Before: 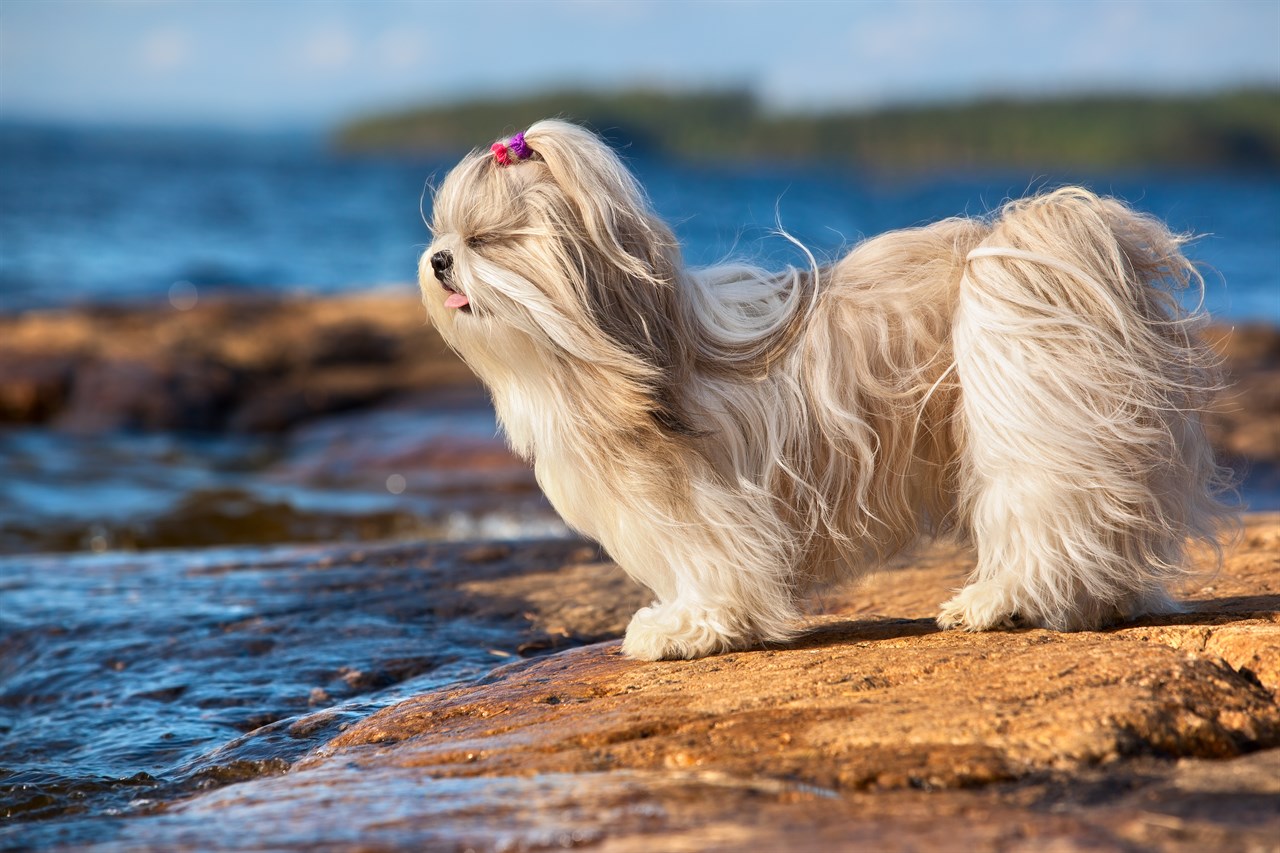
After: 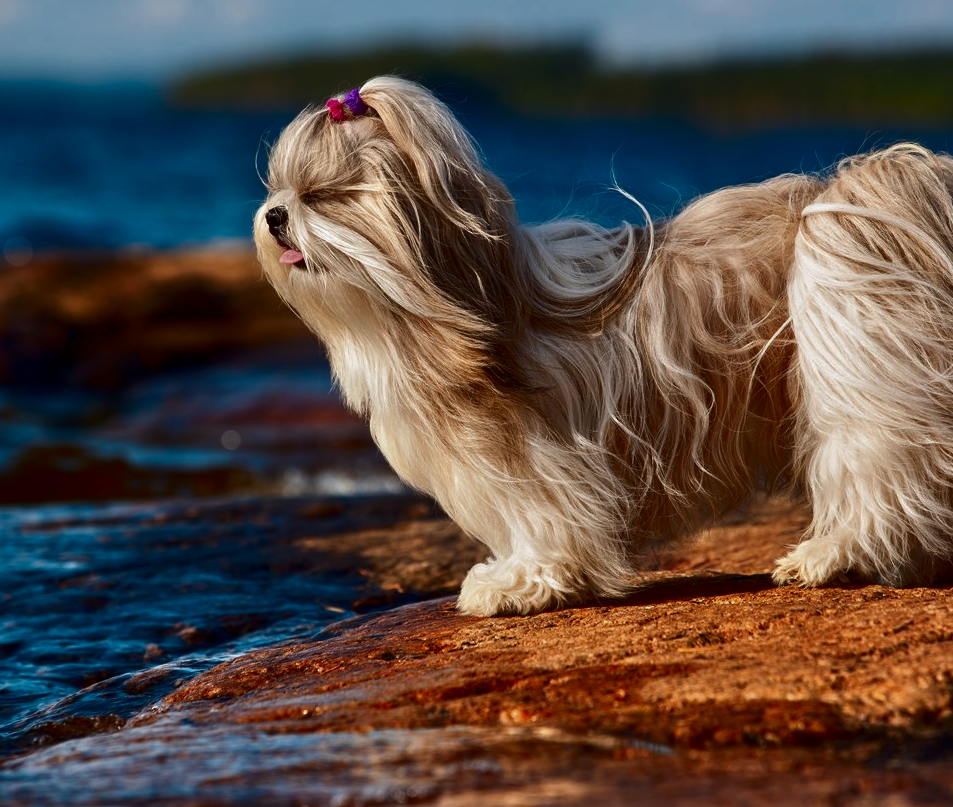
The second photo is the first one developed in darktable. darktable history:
contrast brightness saturation: brightness -0.536
color zones: curves: ch1 [(0.235, 0.558) (0.75, 0.5)]; ch2 [(0.25, 0.462) (0.749, 0.457)]
crop and rotate: left 12.913%, top 5.381%, right 12.625%
